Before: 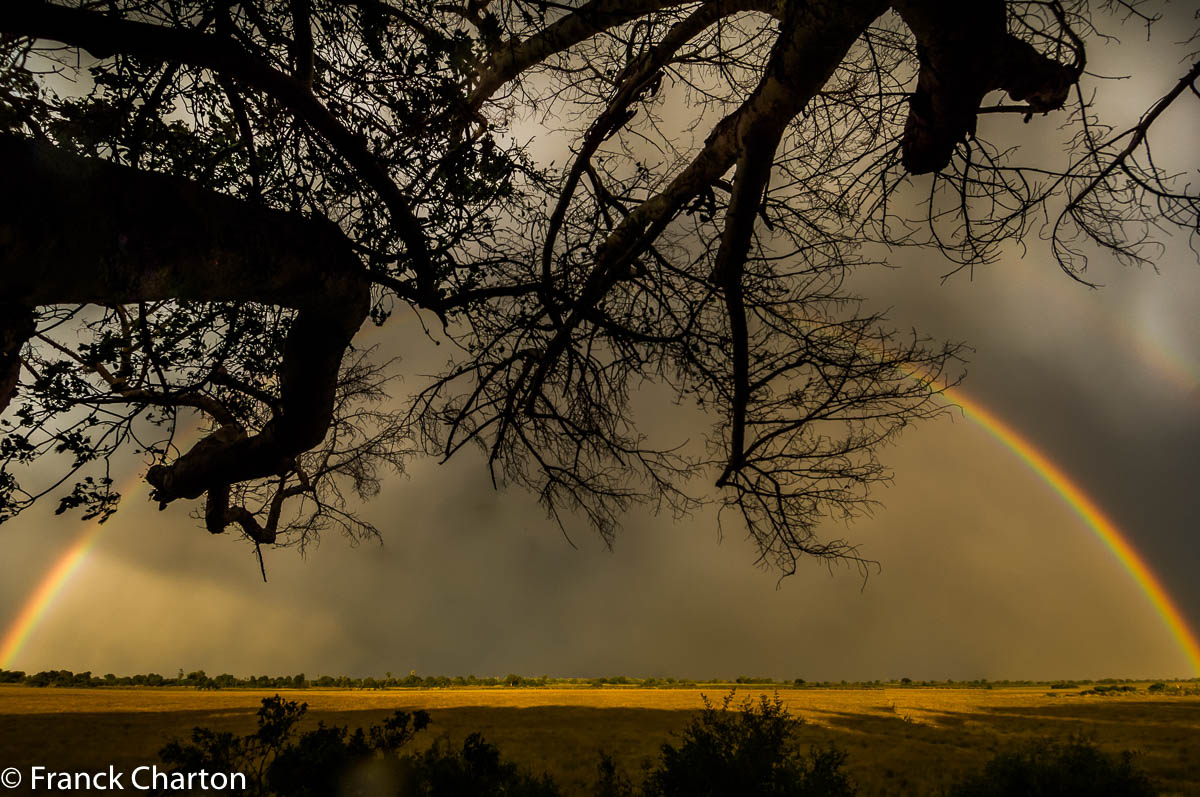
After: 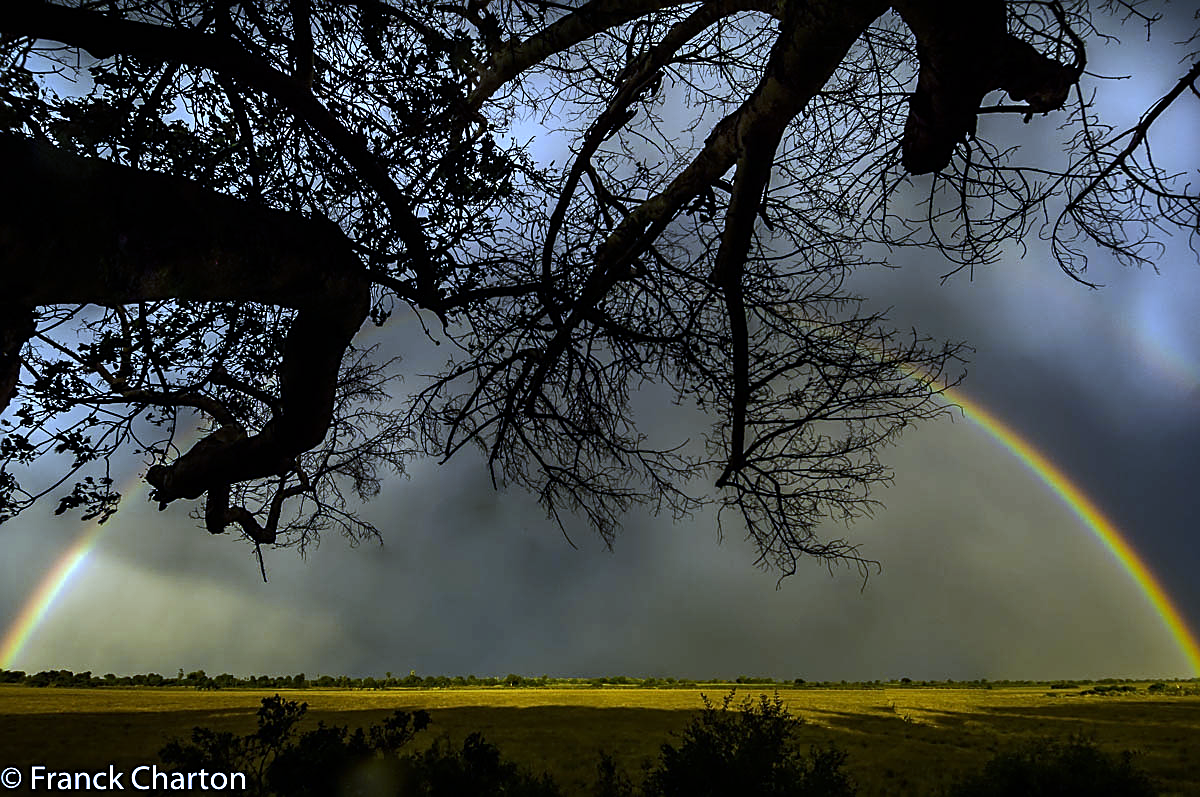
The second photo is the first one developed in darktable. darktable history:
white balance: red 0.766, blue 1.537
color zones: curves: ch0 [(0.25, 0.5) (0.463, 0.627) (0.484, 0.637) (0.75, 0.5)]
tone equalizer: -8 EV -0.417 EV, -7 EV -0.389 EV, -6 EV -0.333 EV, -5 EV -0.222 EV, -3 EV 0.222 EV, -2 EV 0.333 EV, -1 EV 0.389 EV, +0 EV 0.417 EV, edges refinement/feathering 500, mask exposure compensation -1.57 EV, preserve details no
sharpen: on, module defaults
